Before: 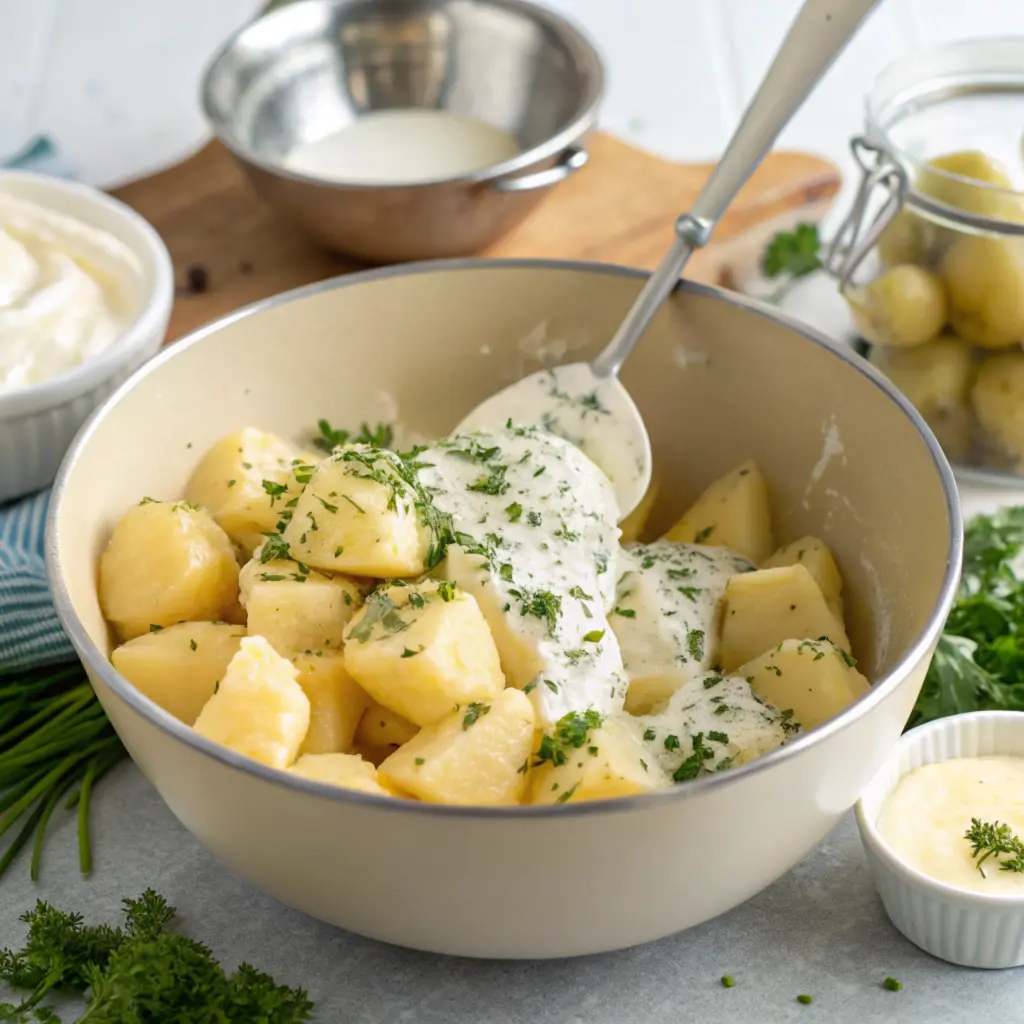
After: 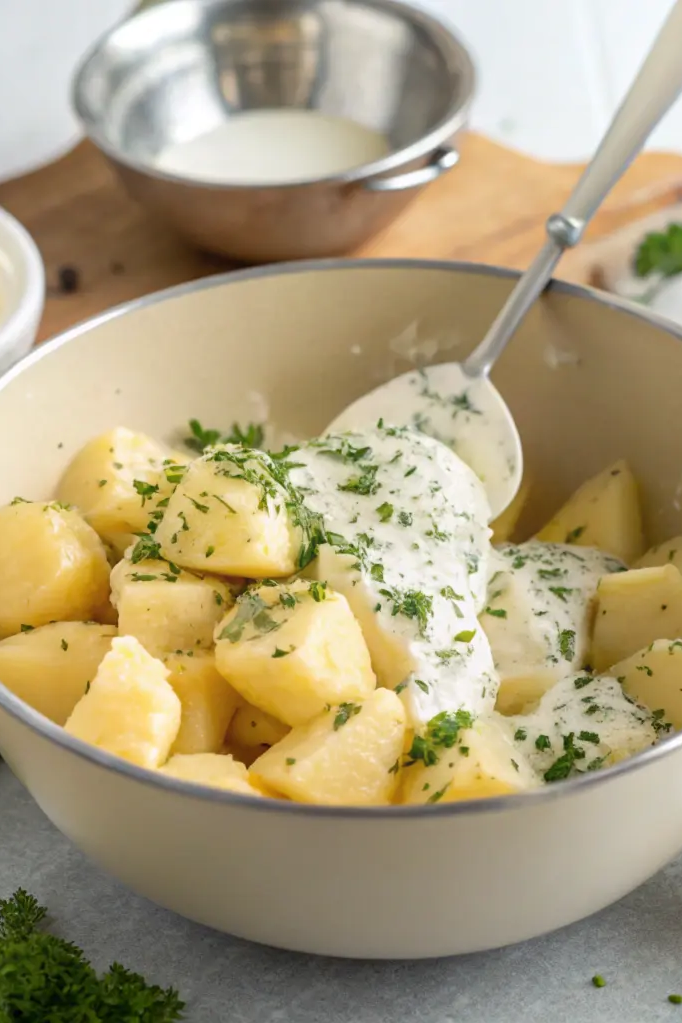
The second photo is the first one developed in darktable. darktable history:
crop and rotate: left 12.673%, right 20.66%
bloom: size 13.65%, threshold 98.39%, strength 4.82%
